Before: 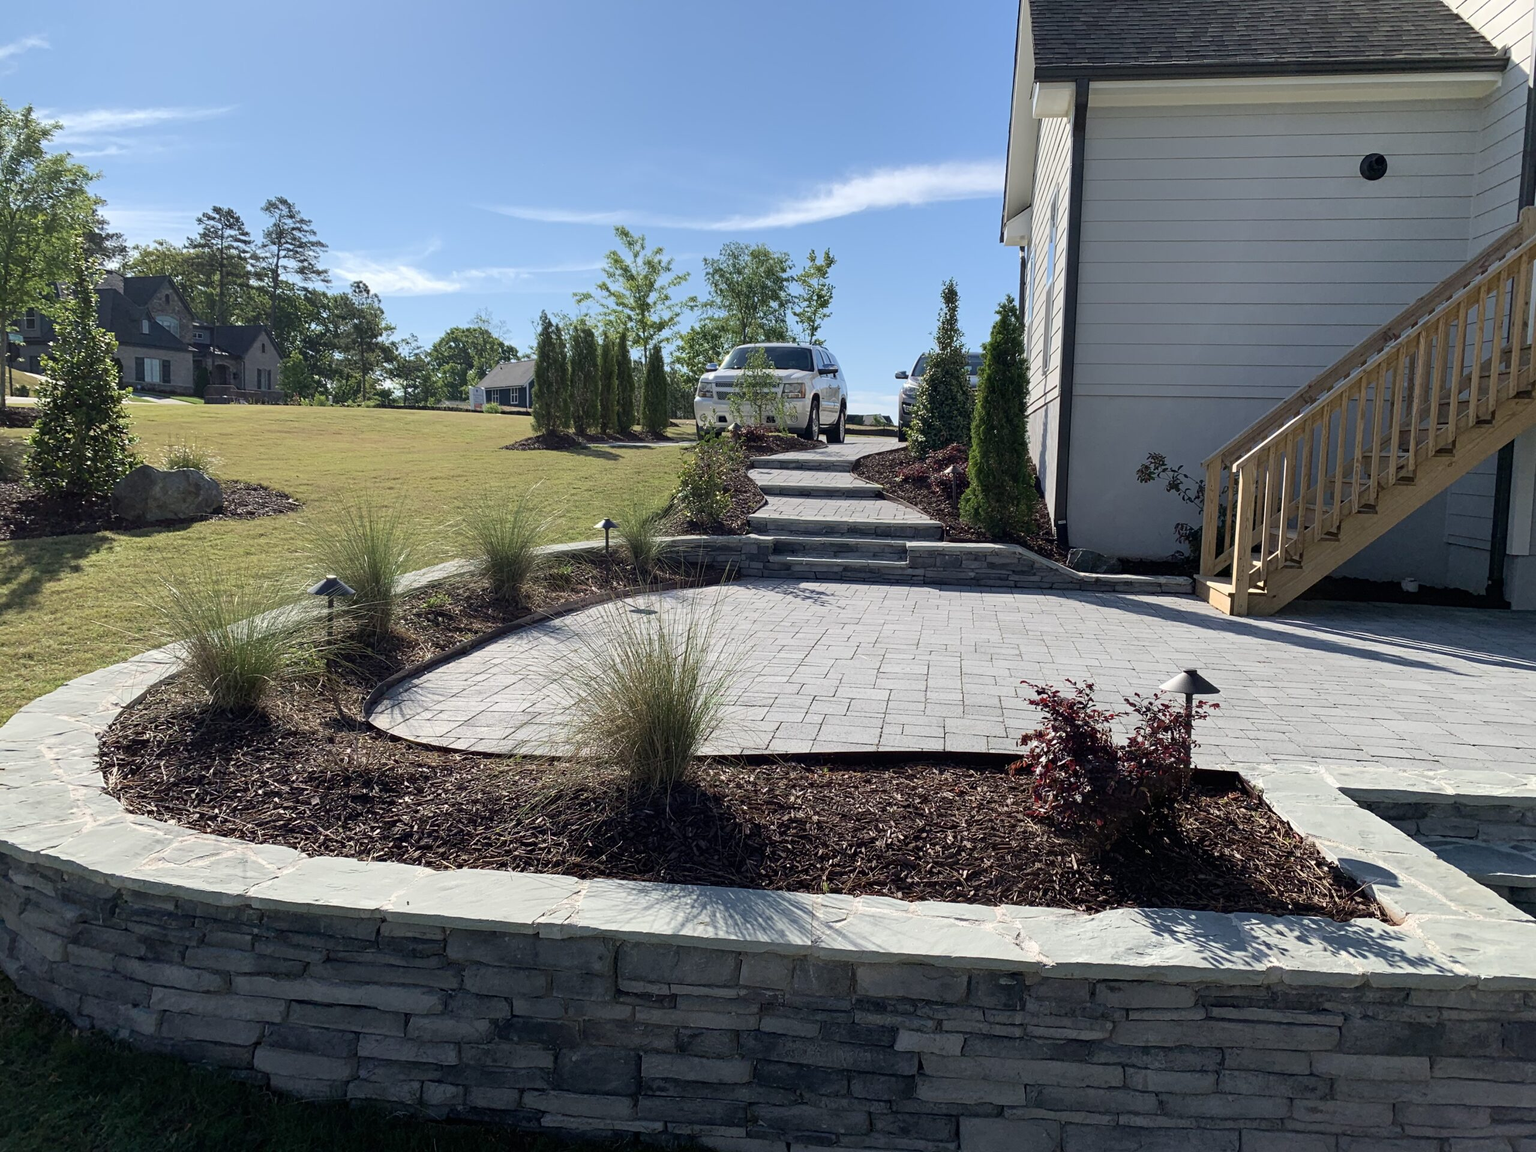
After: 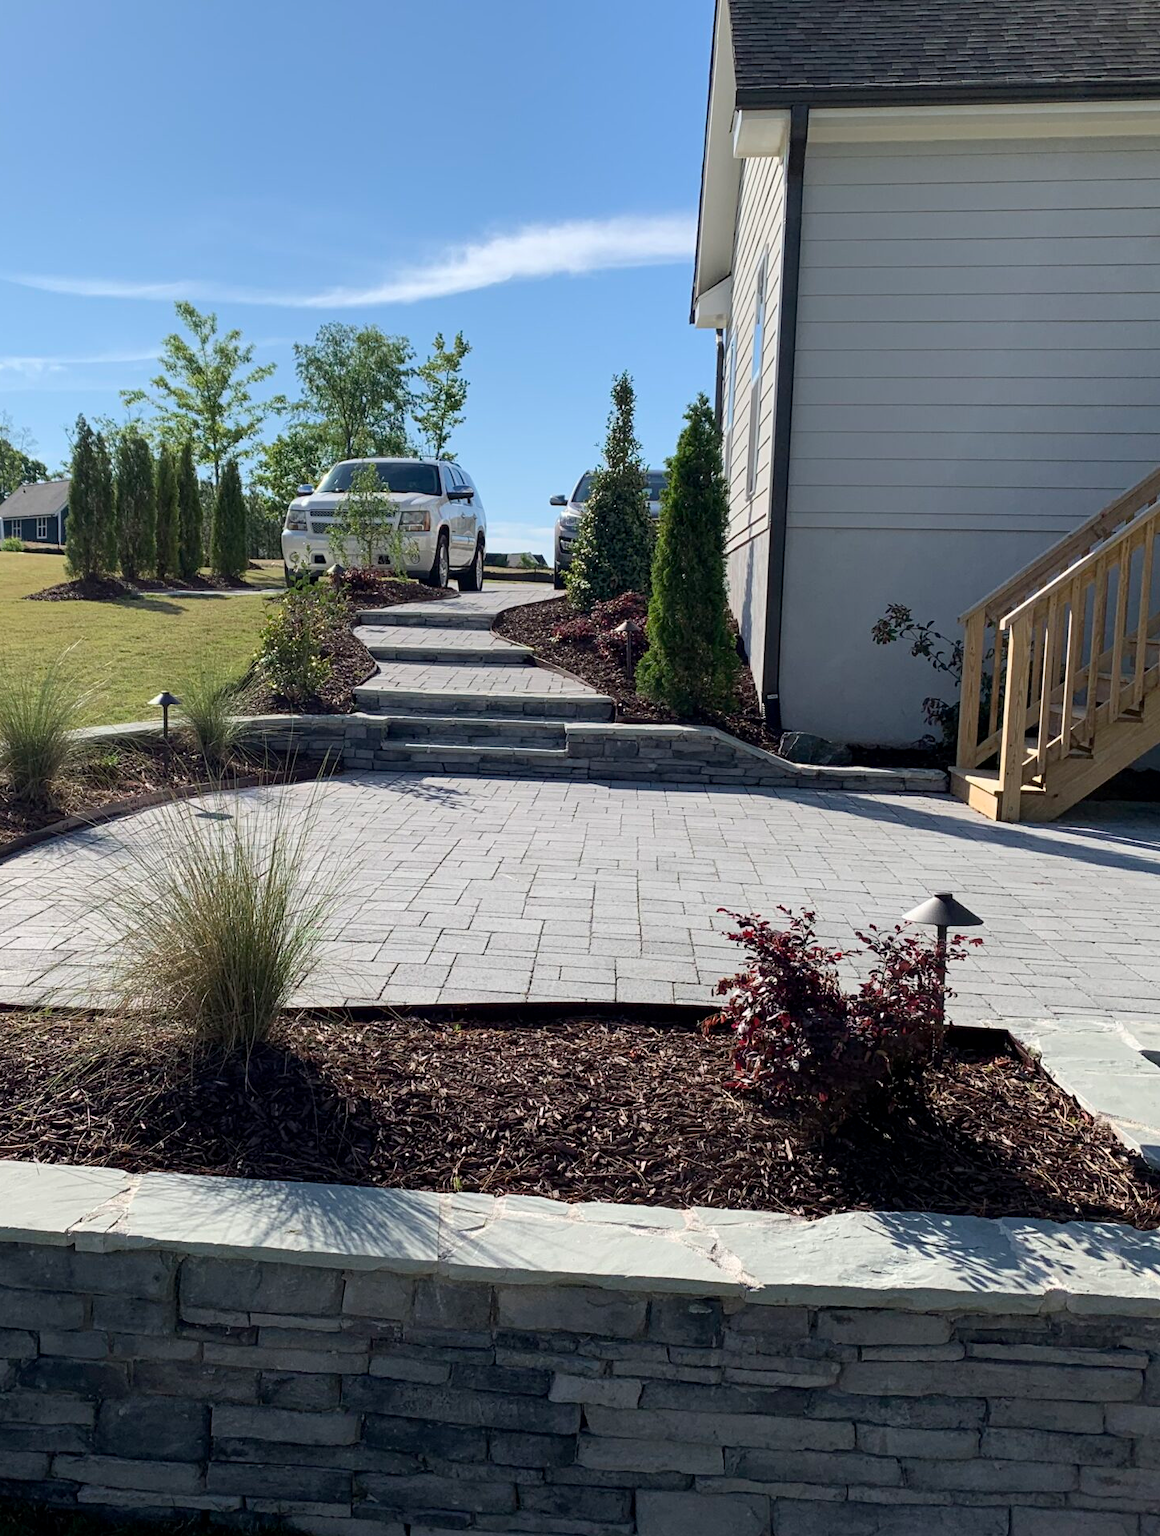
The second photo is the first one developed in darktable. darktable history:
exposure: black level correction 0.001, compensate highlight preservation false
crop: left 31.458%, top 0%, right 11.876%
